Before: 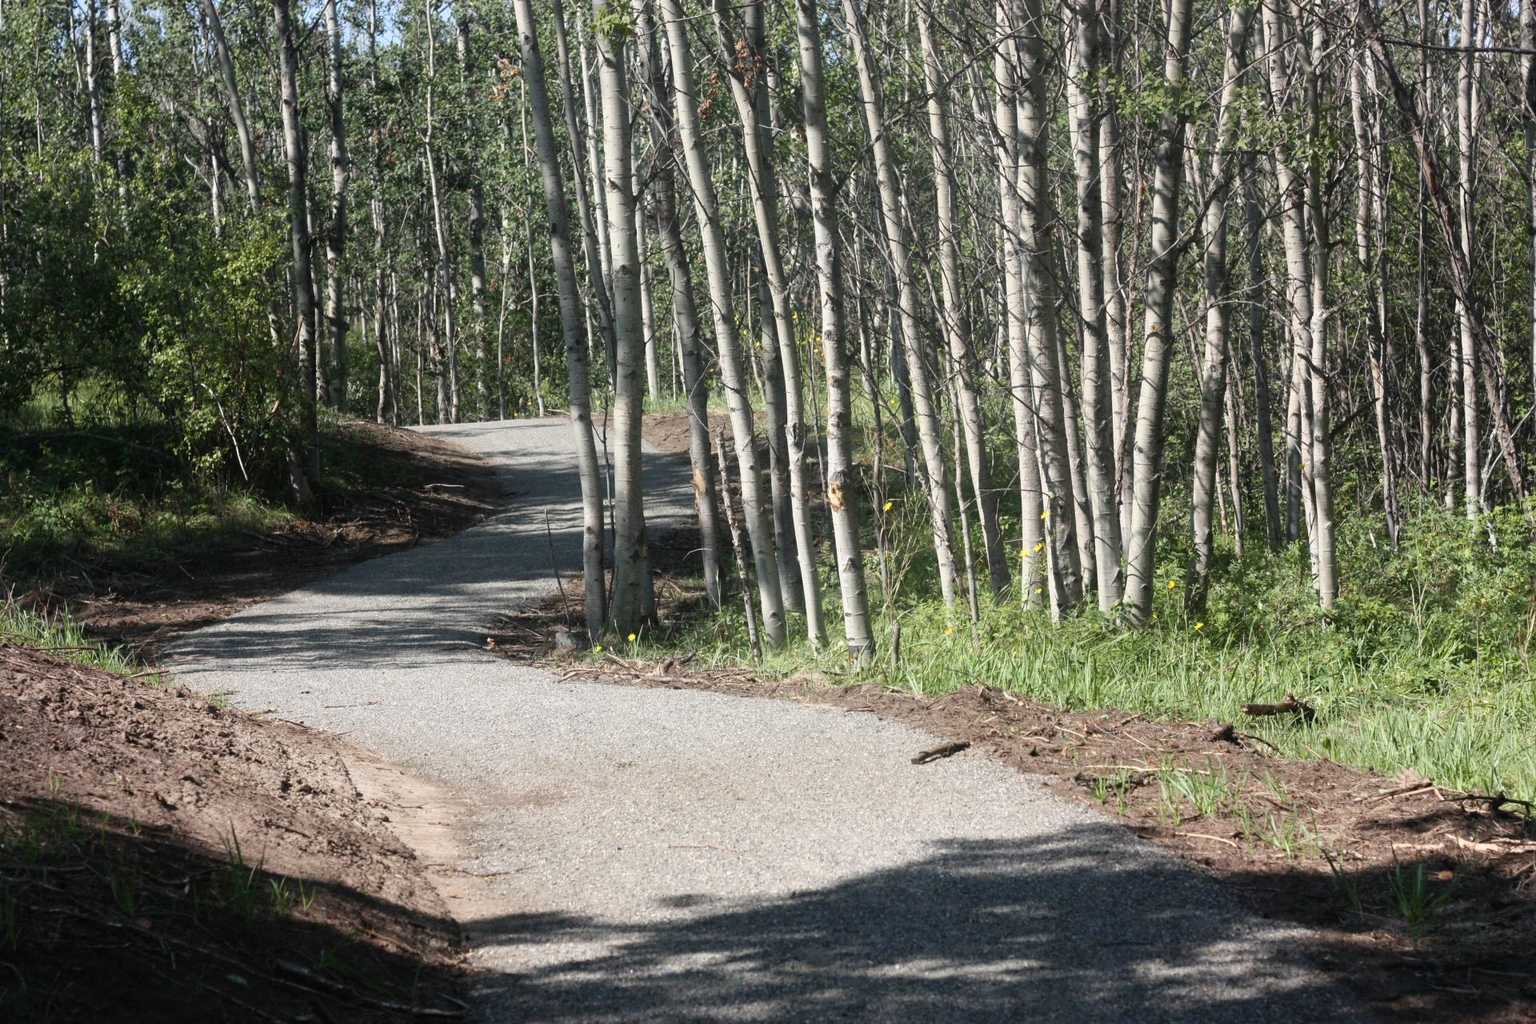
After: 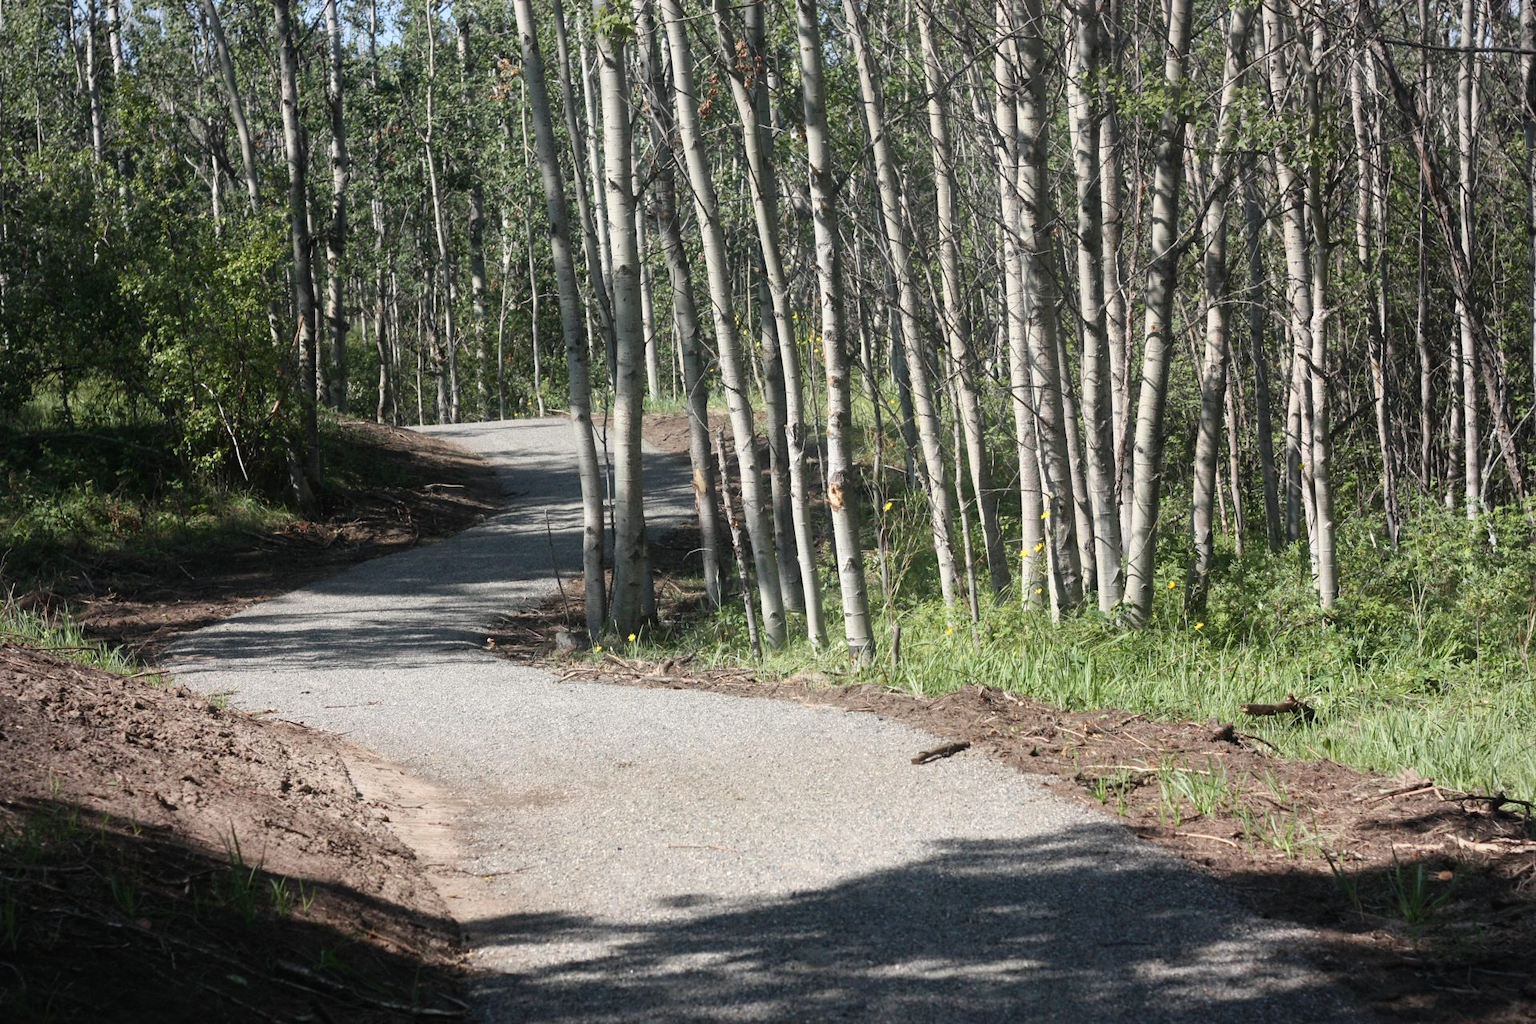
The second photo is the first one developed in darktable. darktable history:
vignetting: fall-off radius 60.94%, brightness -0.193, saturation -0.29, center (-0.014, 0)
